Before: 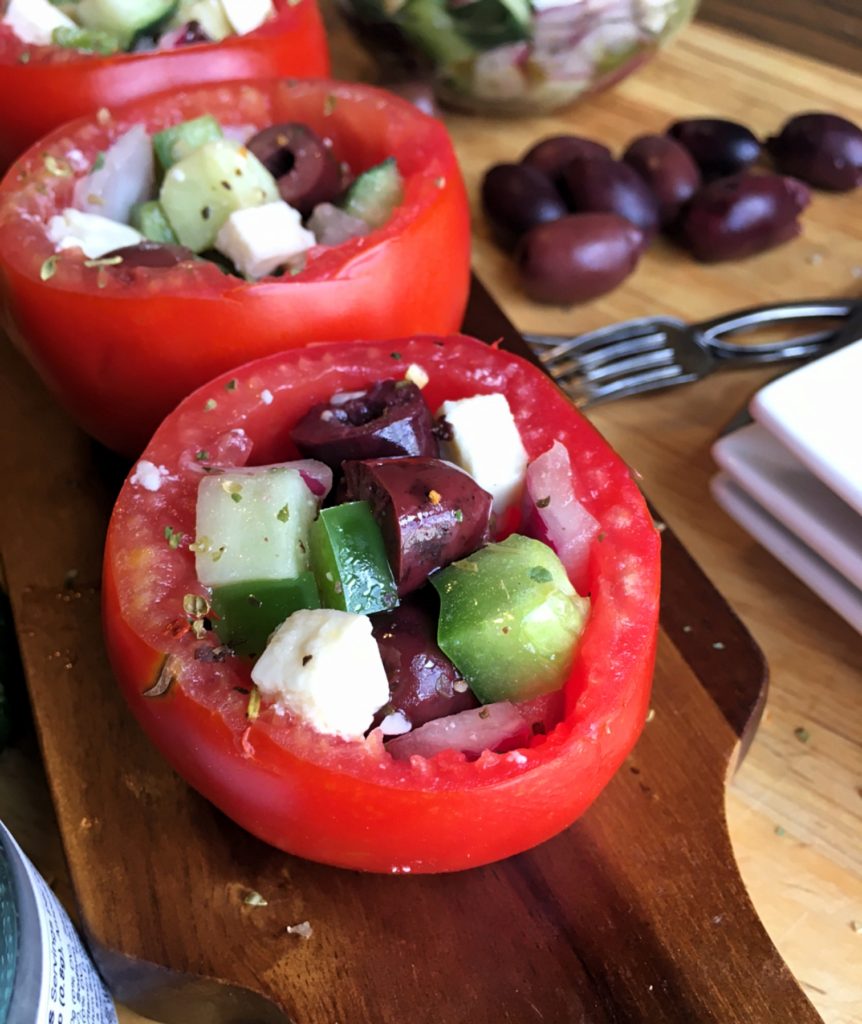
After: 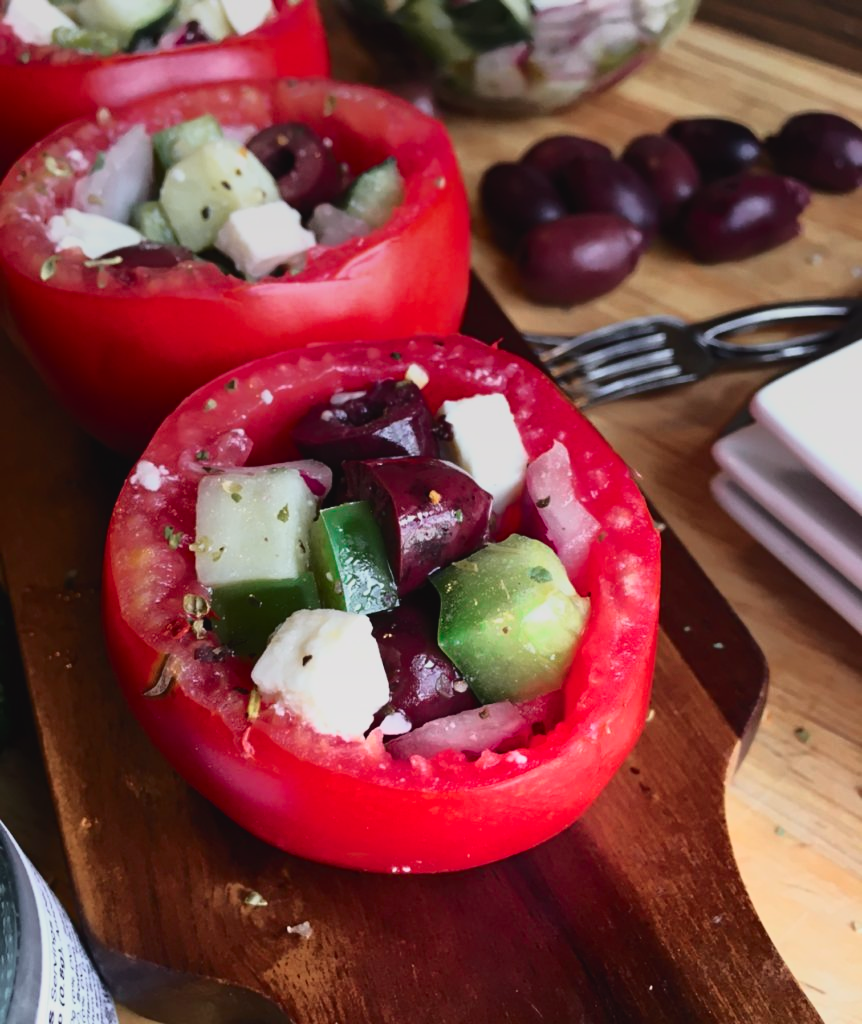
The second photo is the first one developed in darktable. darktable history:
white balance: emerald 1
tone curve: curves: ch0 [(0, 0.032) (0.094, 0.08) (0.265, 0.208) (0.41, 0.417) (0.498, 0.496) (0.638, 0.673) (0.819, 0.841) (0.96, 0.899)]; ch1 [(0, 0) (0.161, 0.092) (0.37, 0.302) (0.417, 0.434) (0.495, 0.498) (0.576, 0.589) (0.725, 0.765) (1, 1)]; ch2 [(0, 0) (0.352, 0.403) (0.45, 0.469) (0.521, 0.515) (0.59, 0.579) (1, 1)], color space Lab, independent channels, preserve colors none
graduated density: on, module defaults
